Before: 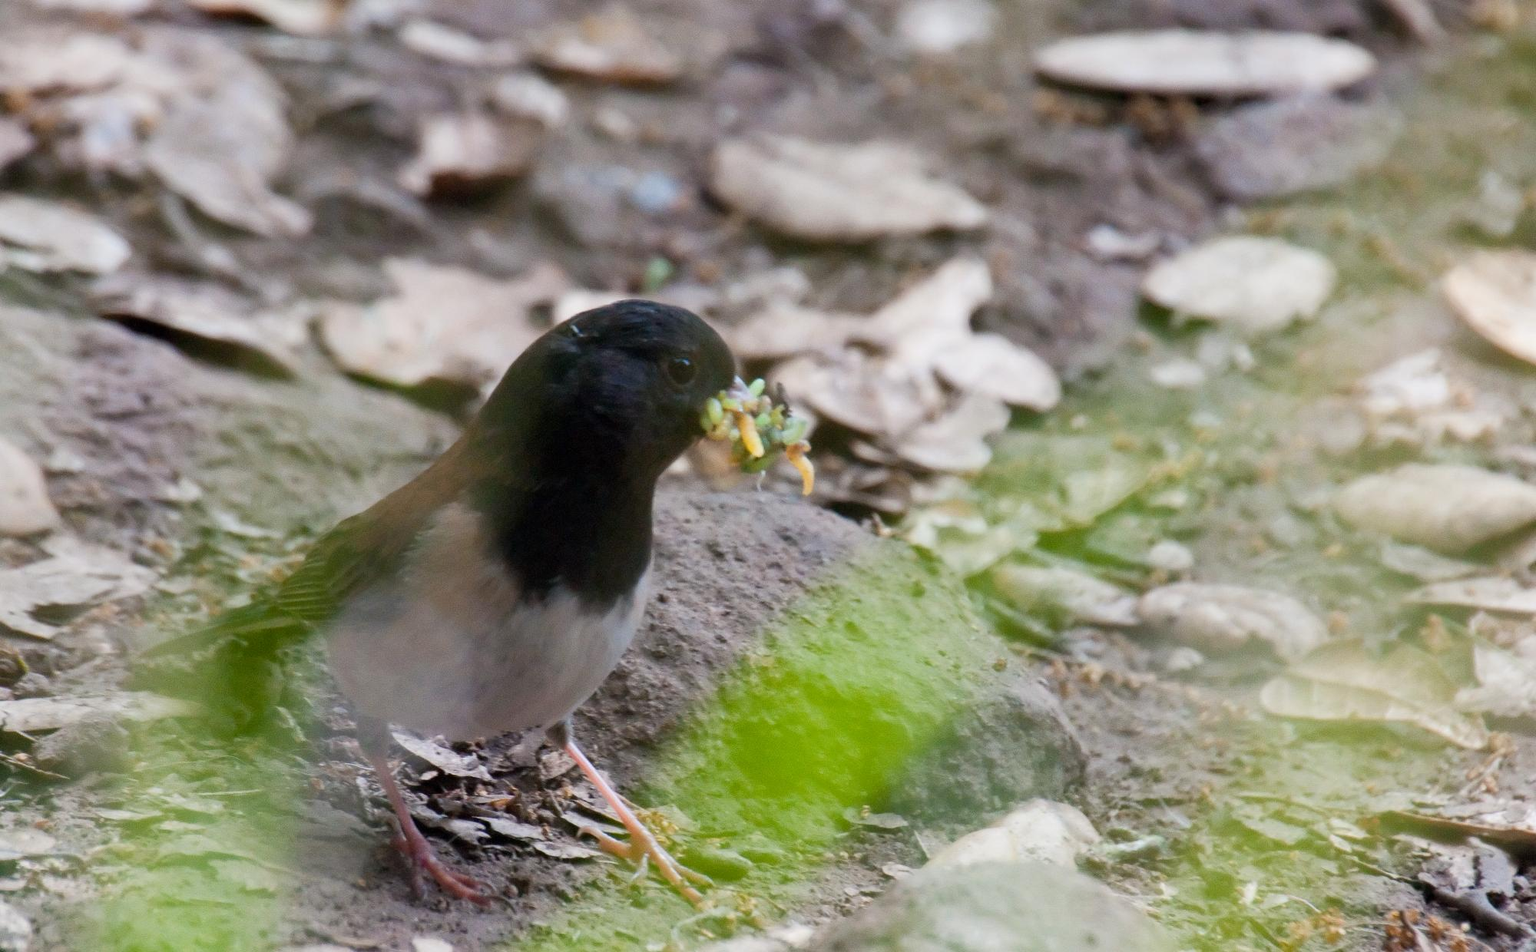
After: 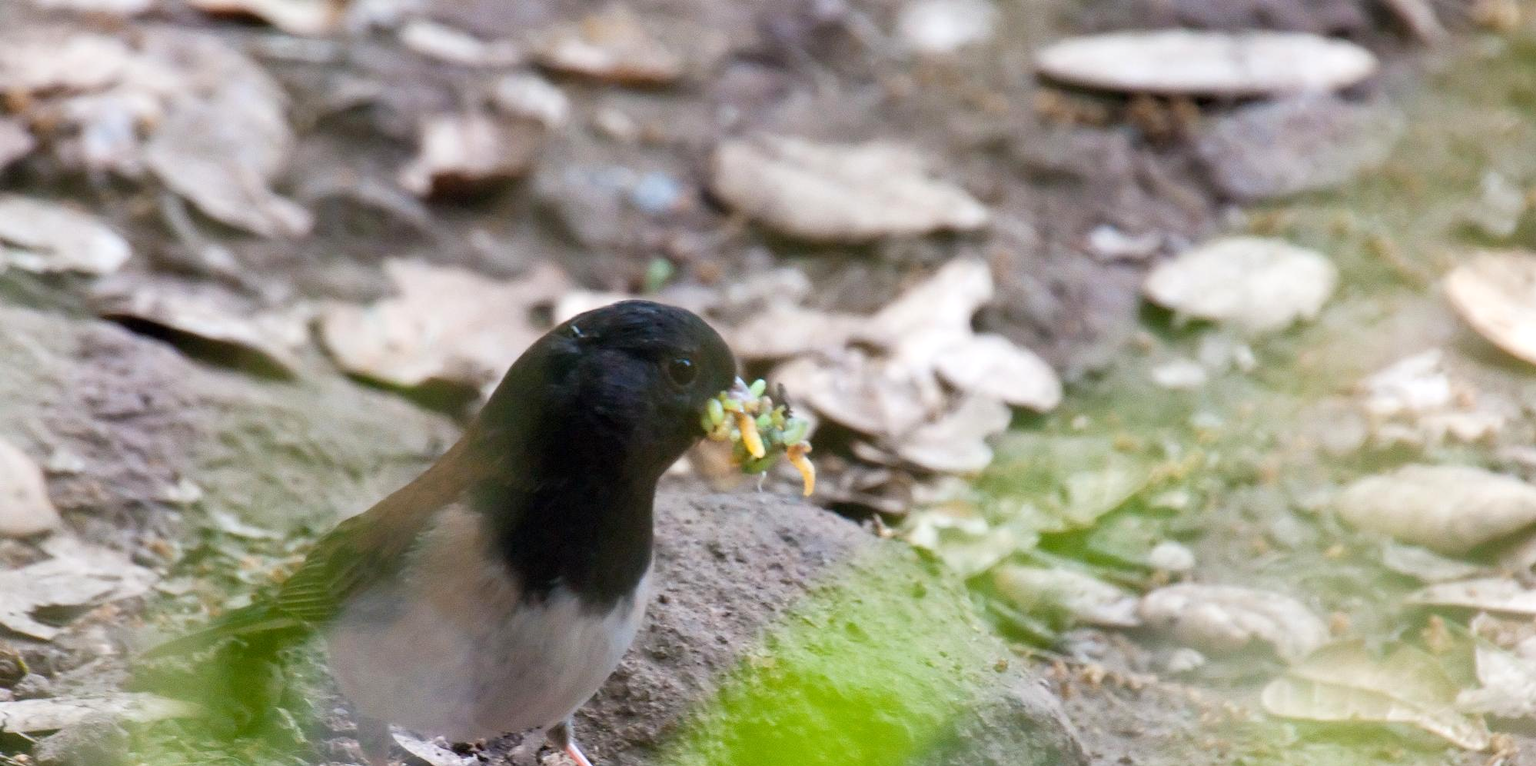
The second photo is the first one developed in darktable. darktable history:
exposure: exposure 0.29 EV, compensate highlight preservation false
crop: bottom 19.554%
